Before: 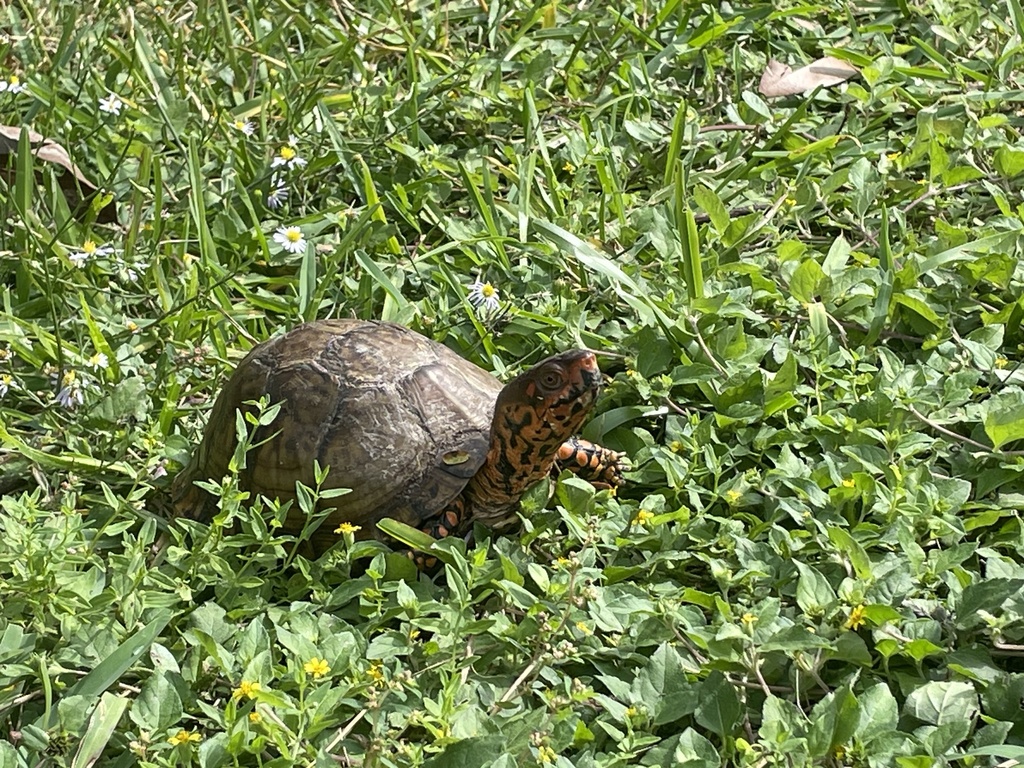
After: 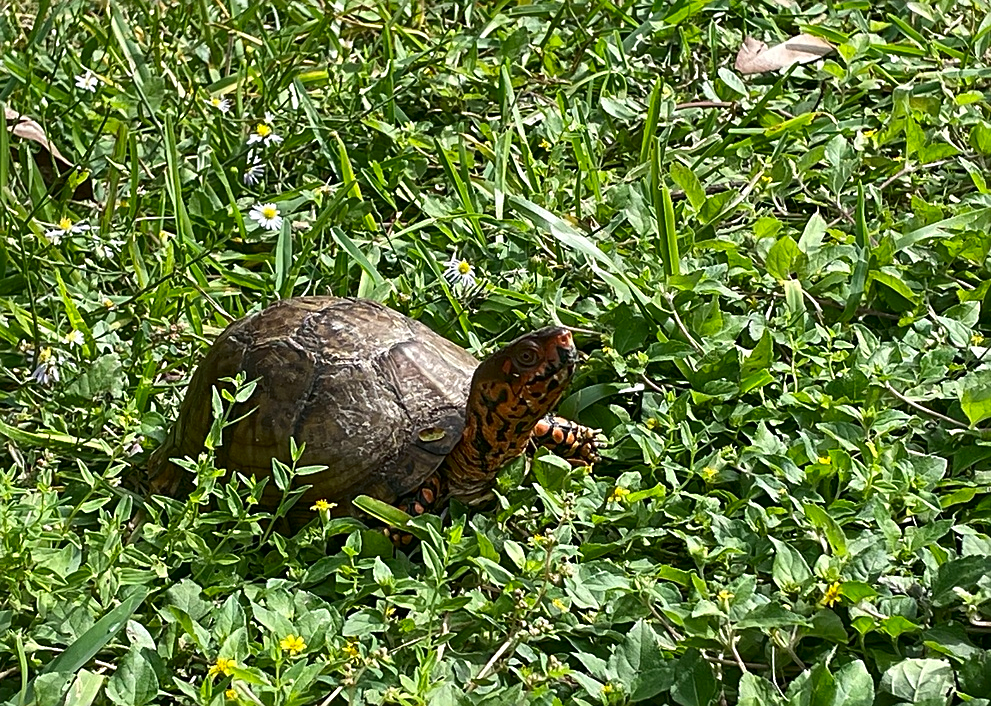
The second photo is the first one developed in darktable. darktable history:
contrast brightness saturation: contrast 0.065, brightness -0.126, saturation 0.056
crop: left 2.349%, top 3.079%, right 0.847%, bottom 4.876%
sharpen: on, module defaults
